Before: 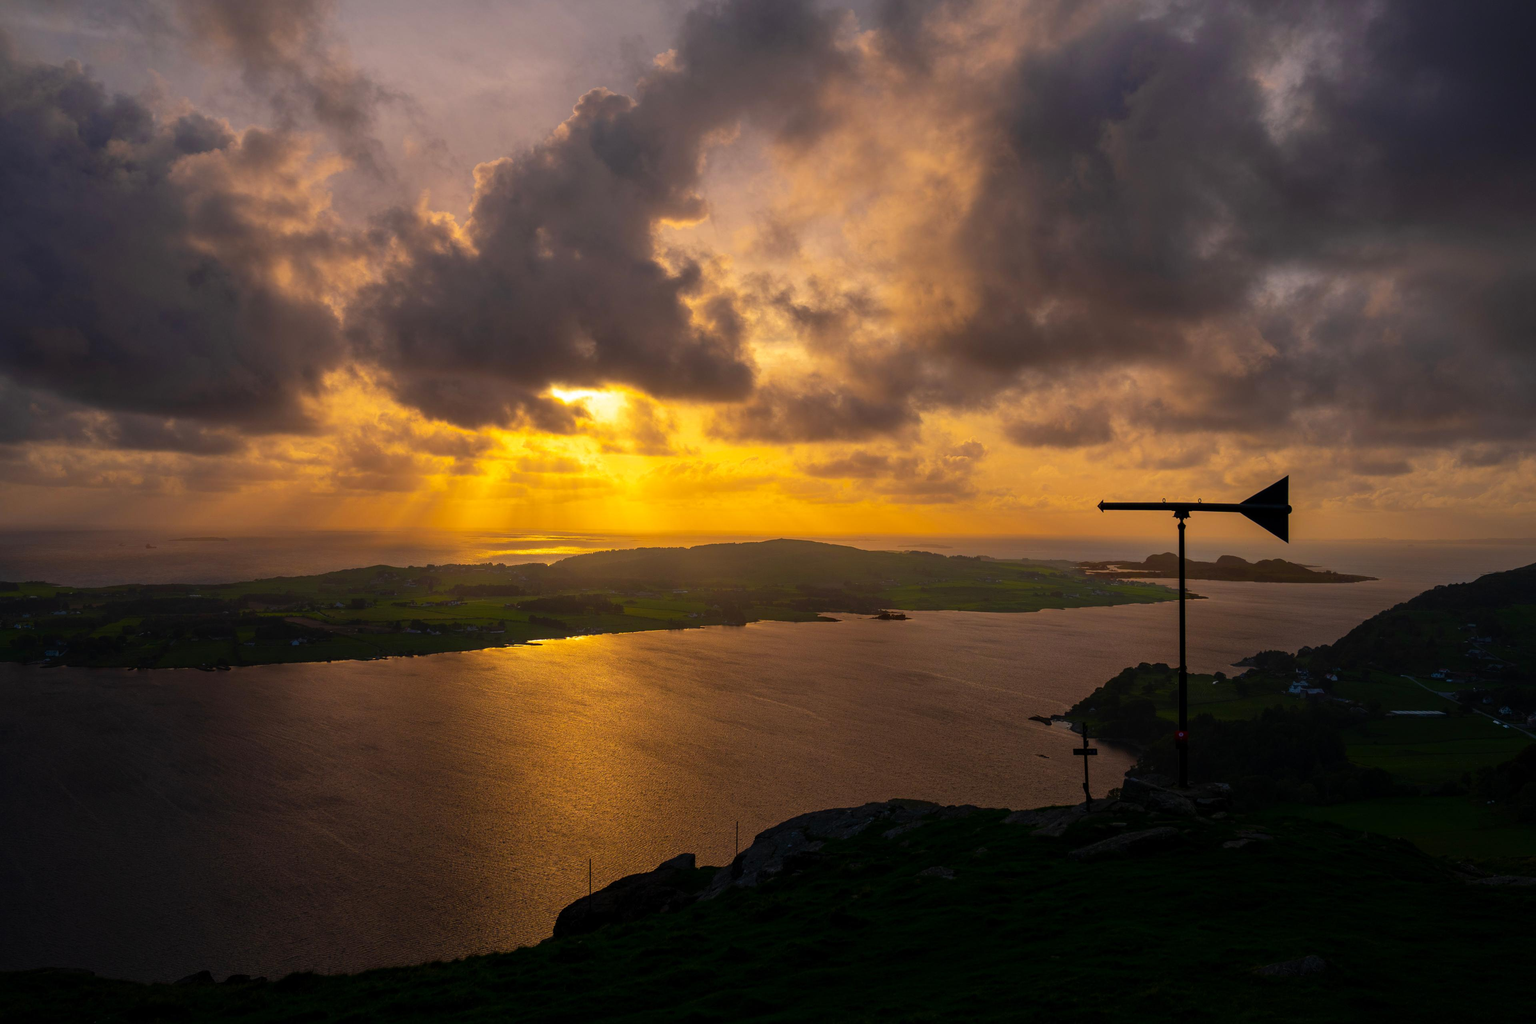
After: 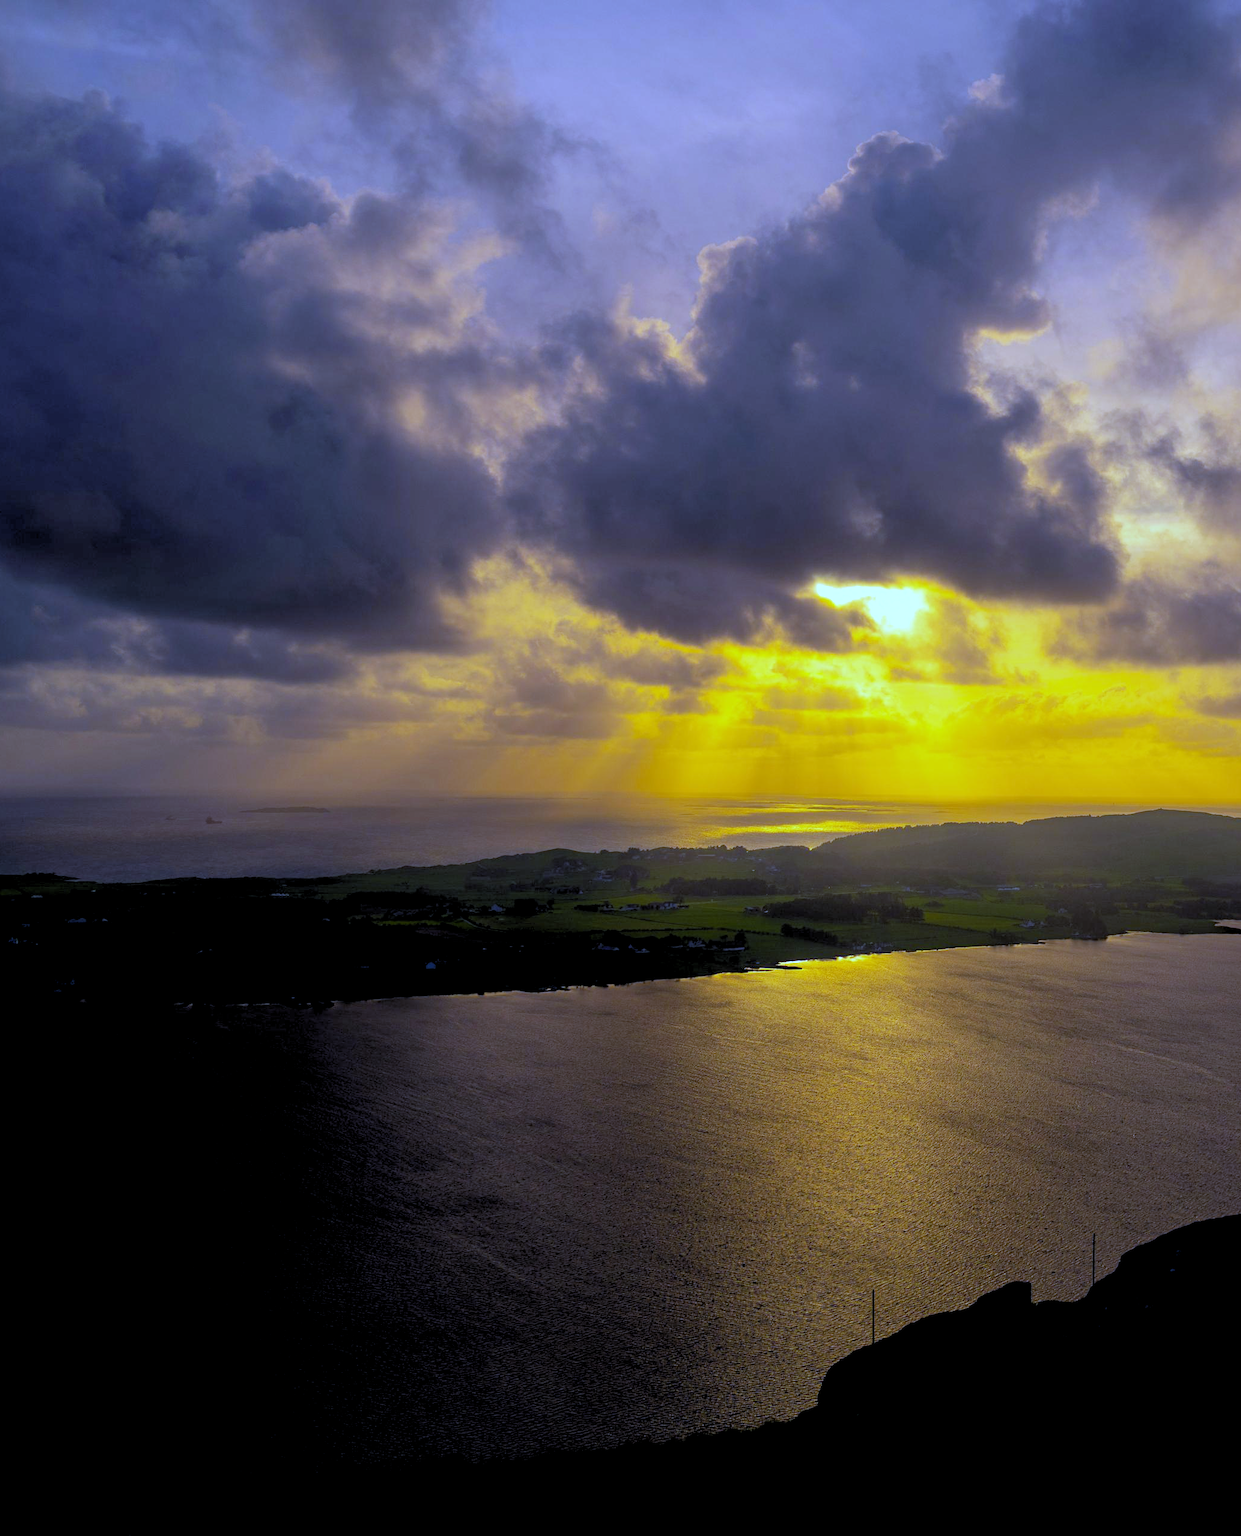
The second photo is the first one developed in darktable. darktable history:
rgb levels: levels [[0.013, 0.434, 0.89], [0, 0.5, 1], [0, 0.5, 1]]
crop: left 0.587%, right 45.588%, bottom 0.086%
white balance: red 0.766, blue 1.537
